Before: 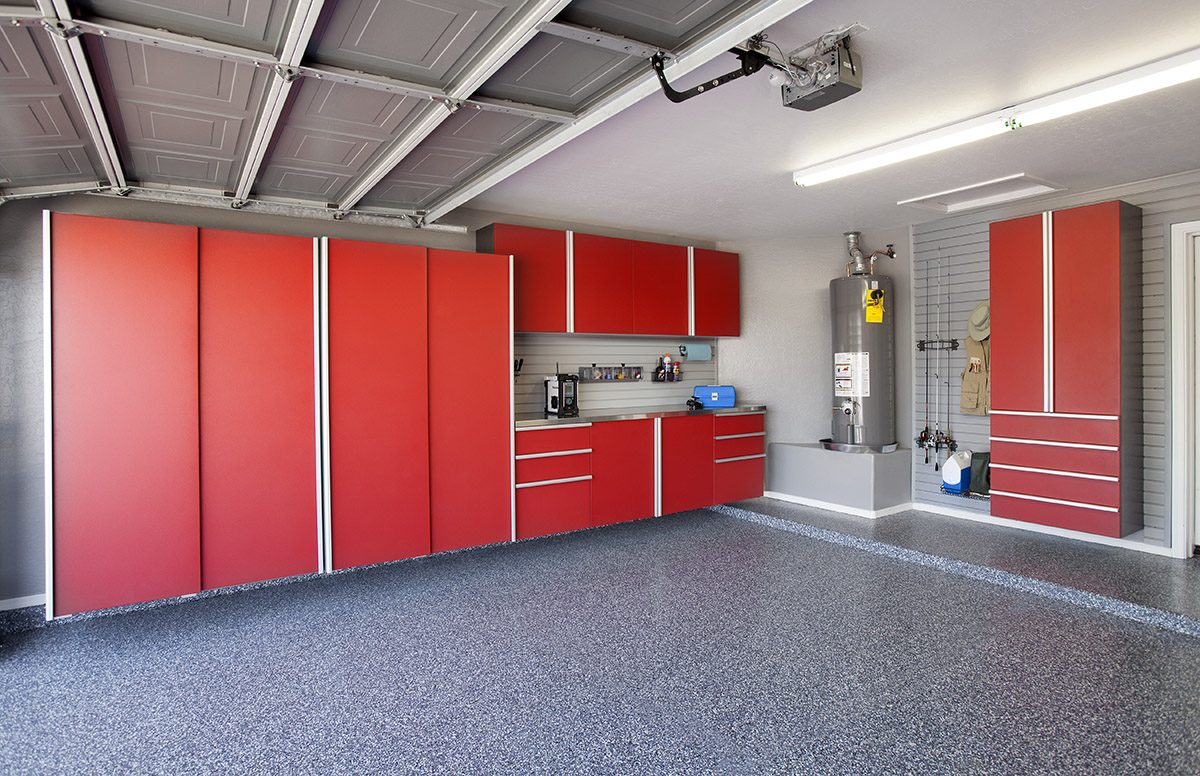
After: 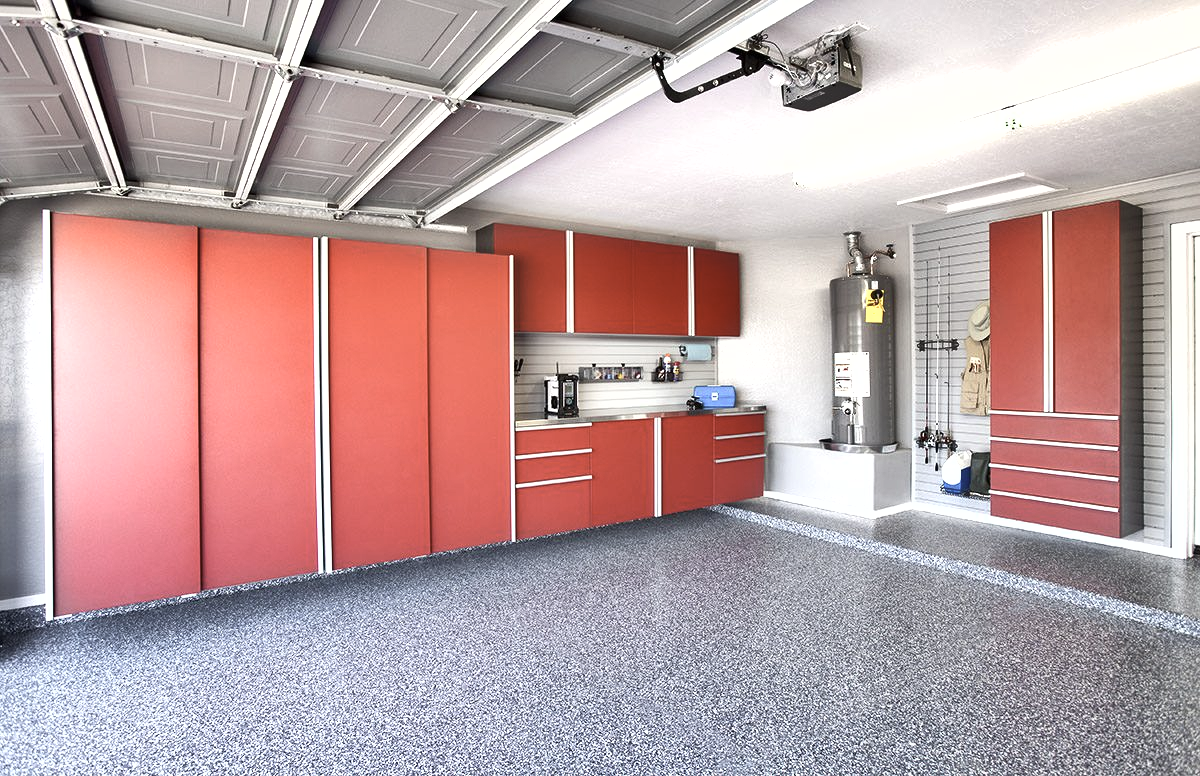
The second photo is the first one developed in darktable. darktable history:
white balance: red 1, blue 1
exposure: black level correction 0, exposure 1 EV, compensate exposure bias true, compensate highlight preservation false
shadows and highlights: low approximation 0.01, soften with gaussian
contrast brightness saturation: contrast 0.1, saturation -0.36
